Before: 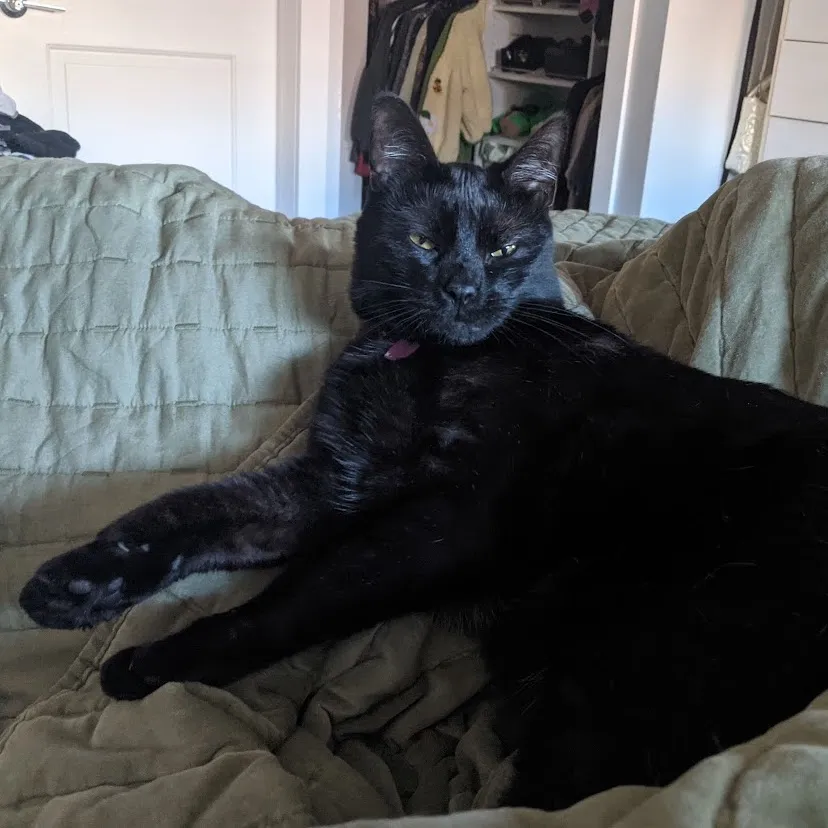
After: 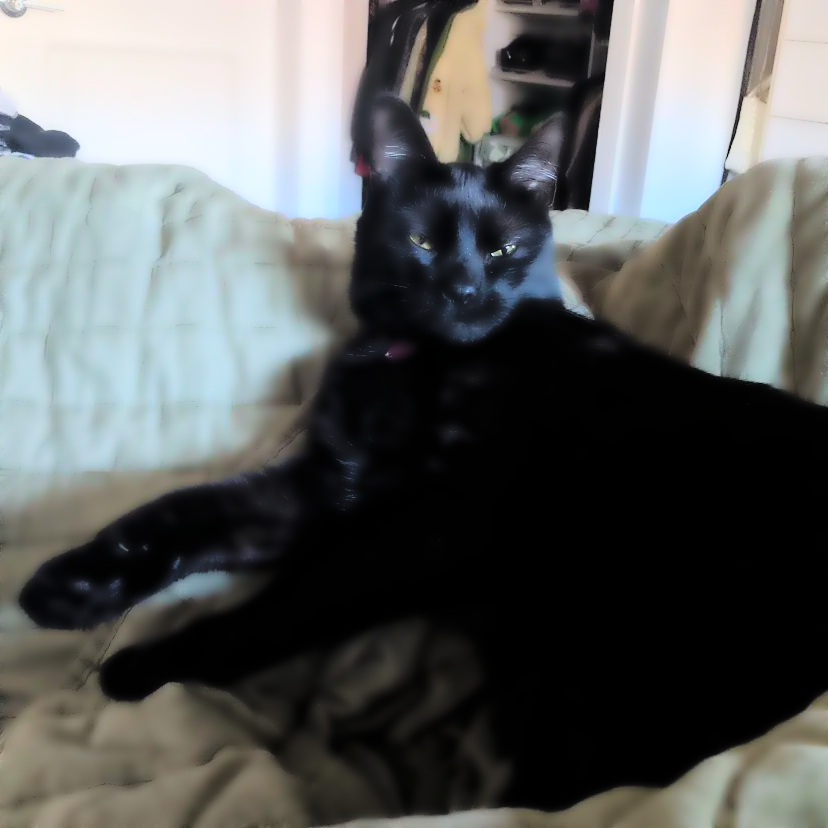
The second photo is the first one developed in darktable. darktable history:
tone curve: curves: ch0 [(0, 0) (0.004, 0) (0.133, 0.071) (0.341, 0.453) (0.839, 0.922) (1, 1)], color space Lab, linked channels, preserve colors none
lowpass: radius 4, soften with bilateral filter, unbound 0 | blend: blend mode multiply, opacity 100%; mask: uniform (no mask)
